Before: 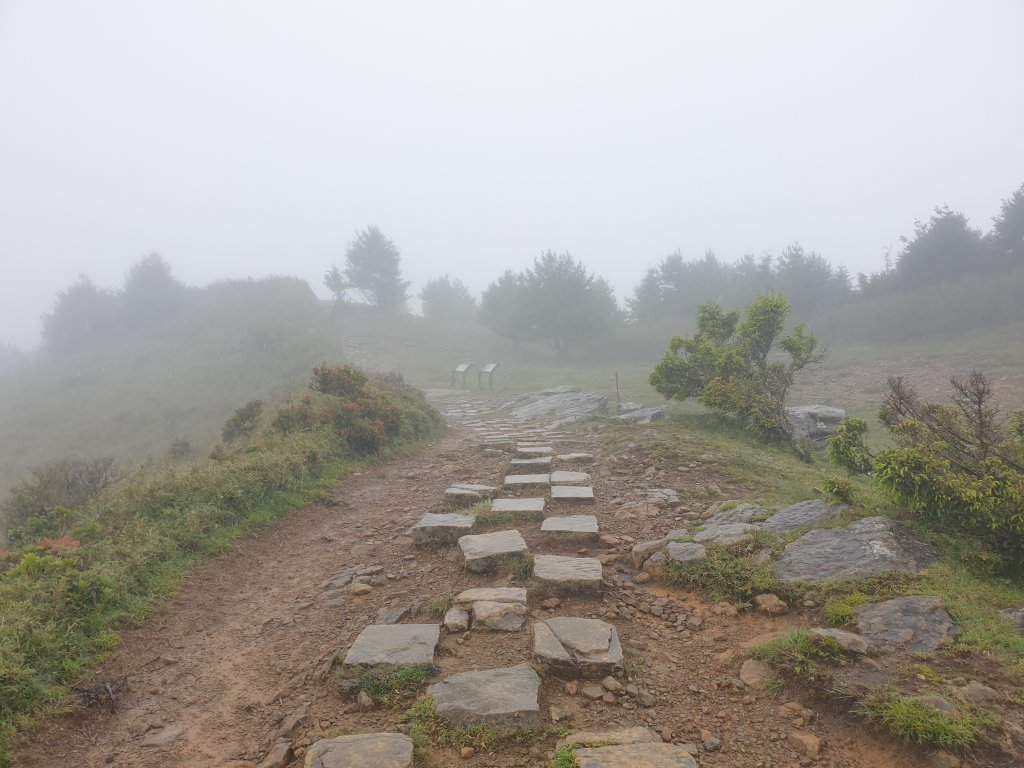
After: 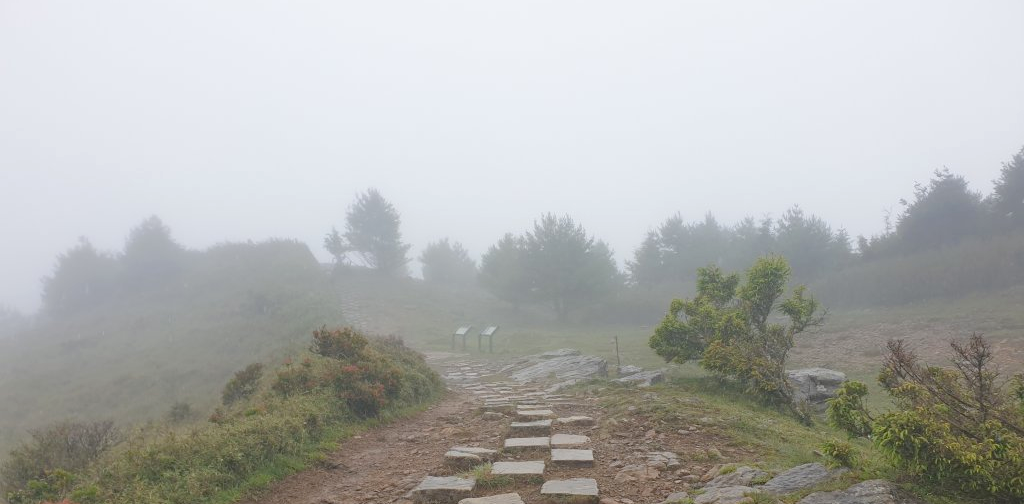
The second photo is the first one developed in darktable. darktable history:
crop and rotate: top 4.848%, bottom 29.503%
haze removal: compatibility mode true, adaptive false
